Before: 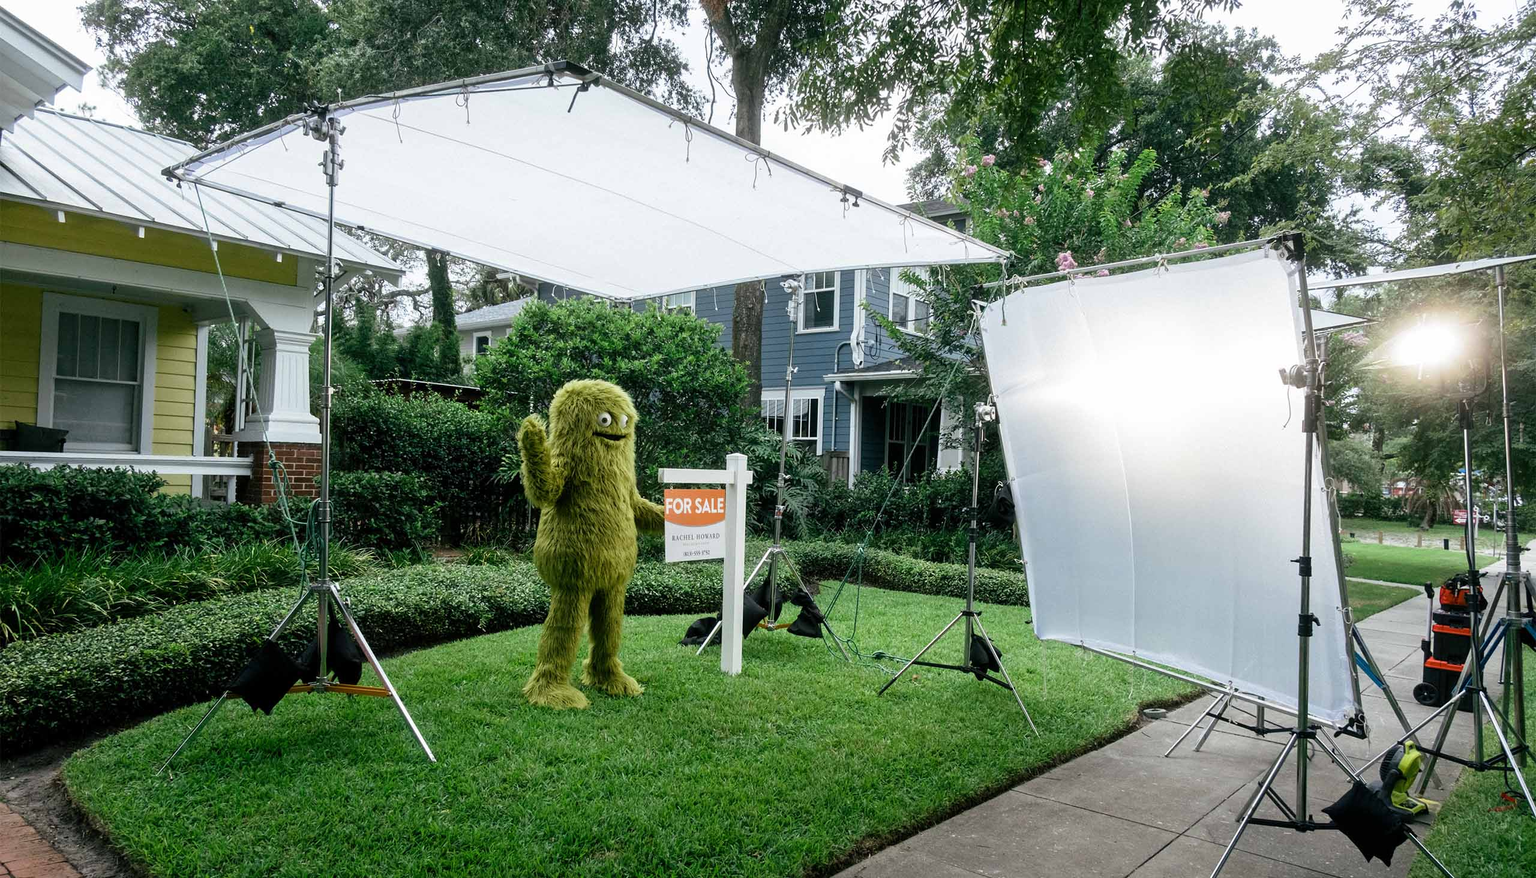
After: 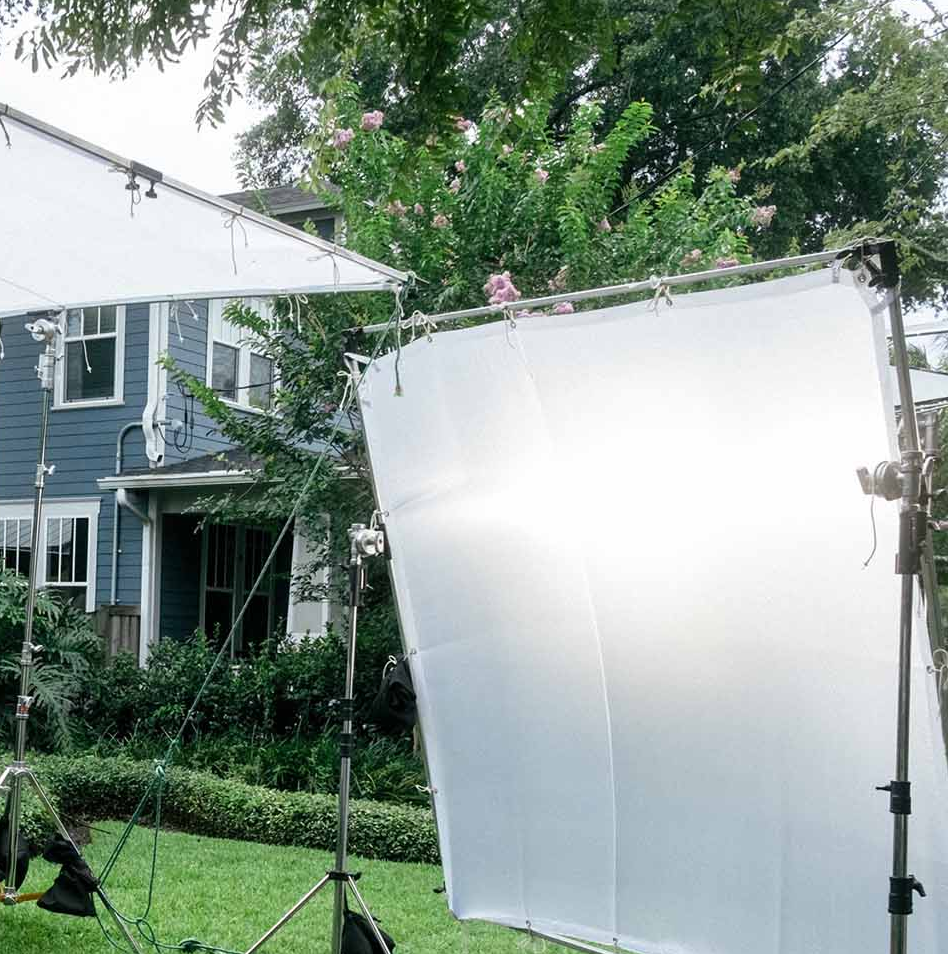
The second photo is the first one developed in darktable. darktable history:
crop and rotate: left 49.826%, top 10.087%, right 13.138%, bottom 24.716%
base curve: preserve colors none
